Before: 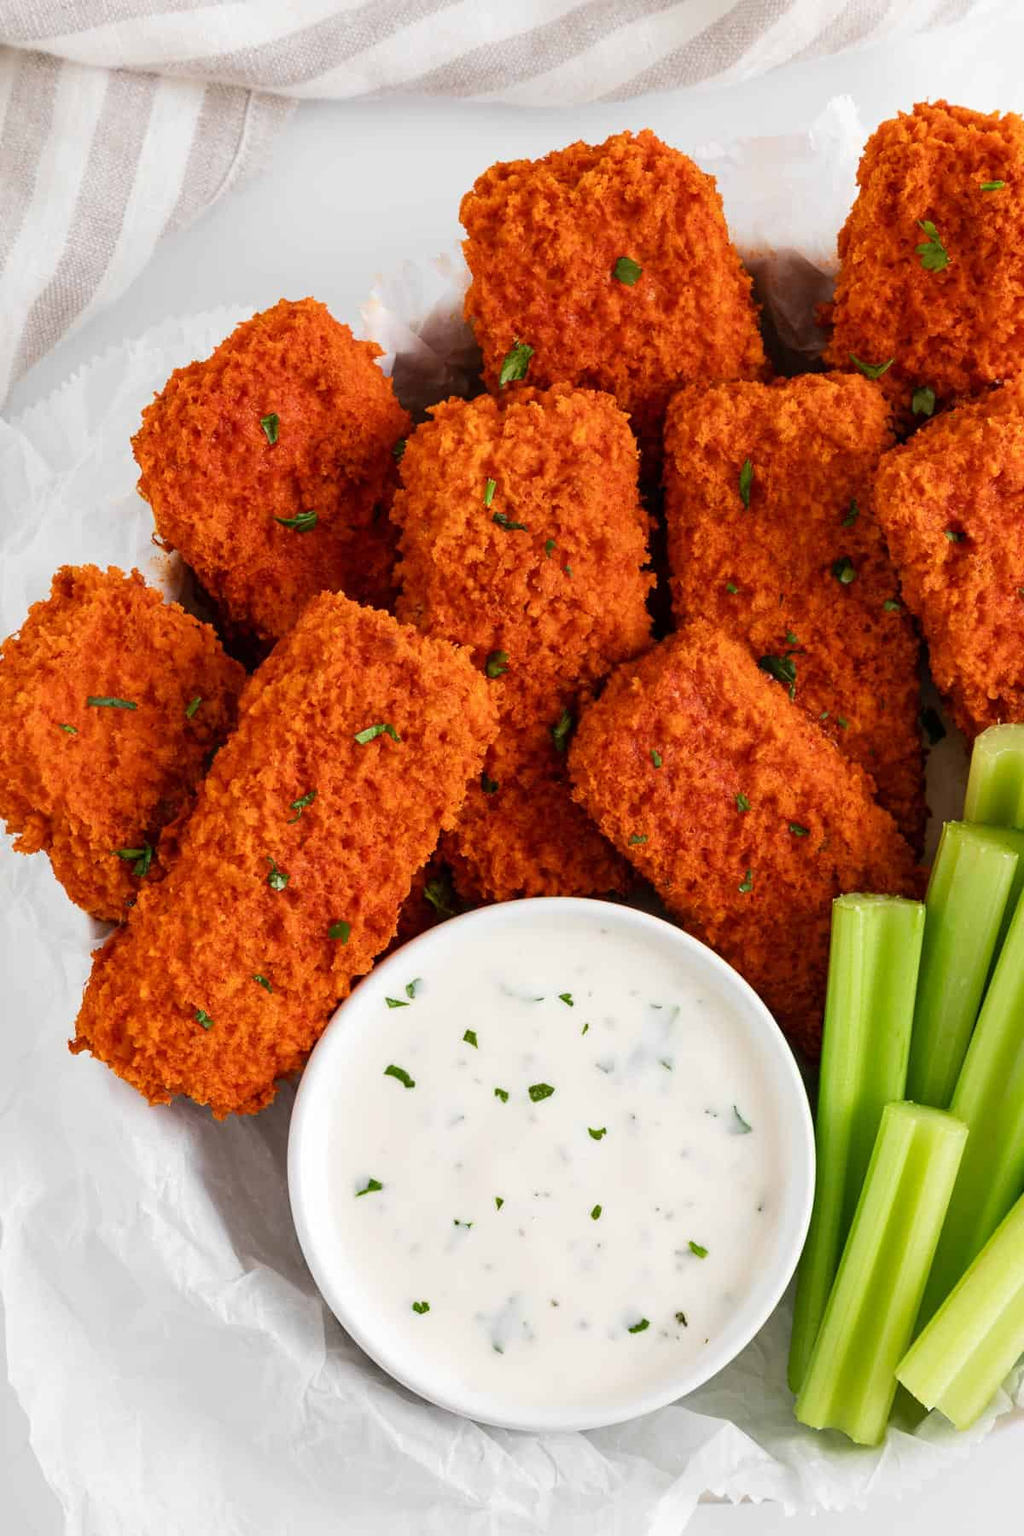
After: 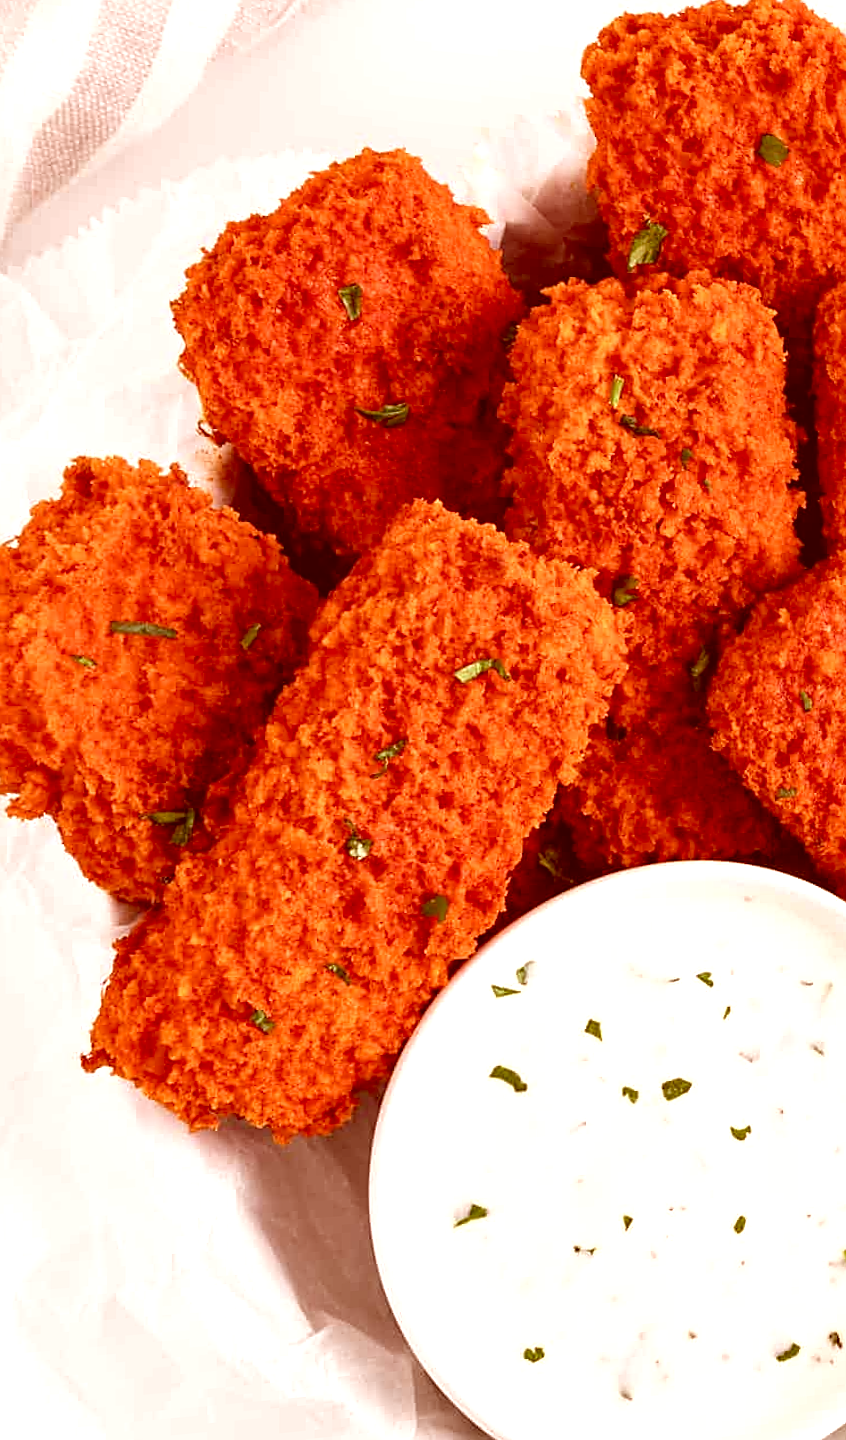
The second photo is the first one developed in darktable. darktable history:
rotate and perspective: rotation -0.013°, lens shift (vertical) -0.027, lens shift (horizontal) 0.178, crop left 0.016, crop right 0.989, crop top 0.082, crop bottom 0.918
crop: top 5.803%, right 27.864%, bottom 5.804%
exposure: exposure 0.574 EV, compensate highlight preservation false
sharpen: on, module defaults
rgb curve: mode RGB, independent channels
color correction: highlights a* 9.03, highlights b* 8.71, shadows a* 40, shadows b* 40, saturation 0.8
base curve: curves: ch0 [(0, 0) (0.303, 0.277) (1, 1)]
shadows and highlights: shadows 25, highlights -25
